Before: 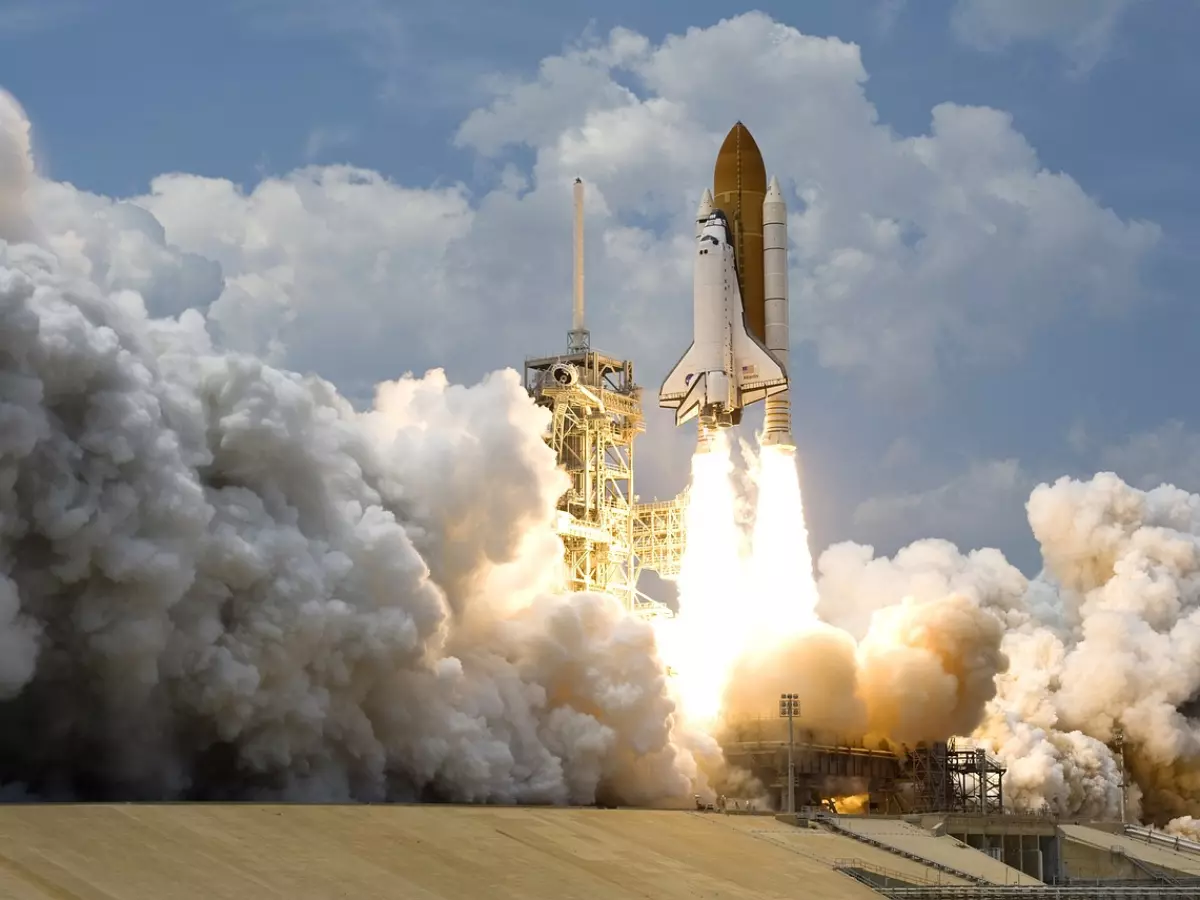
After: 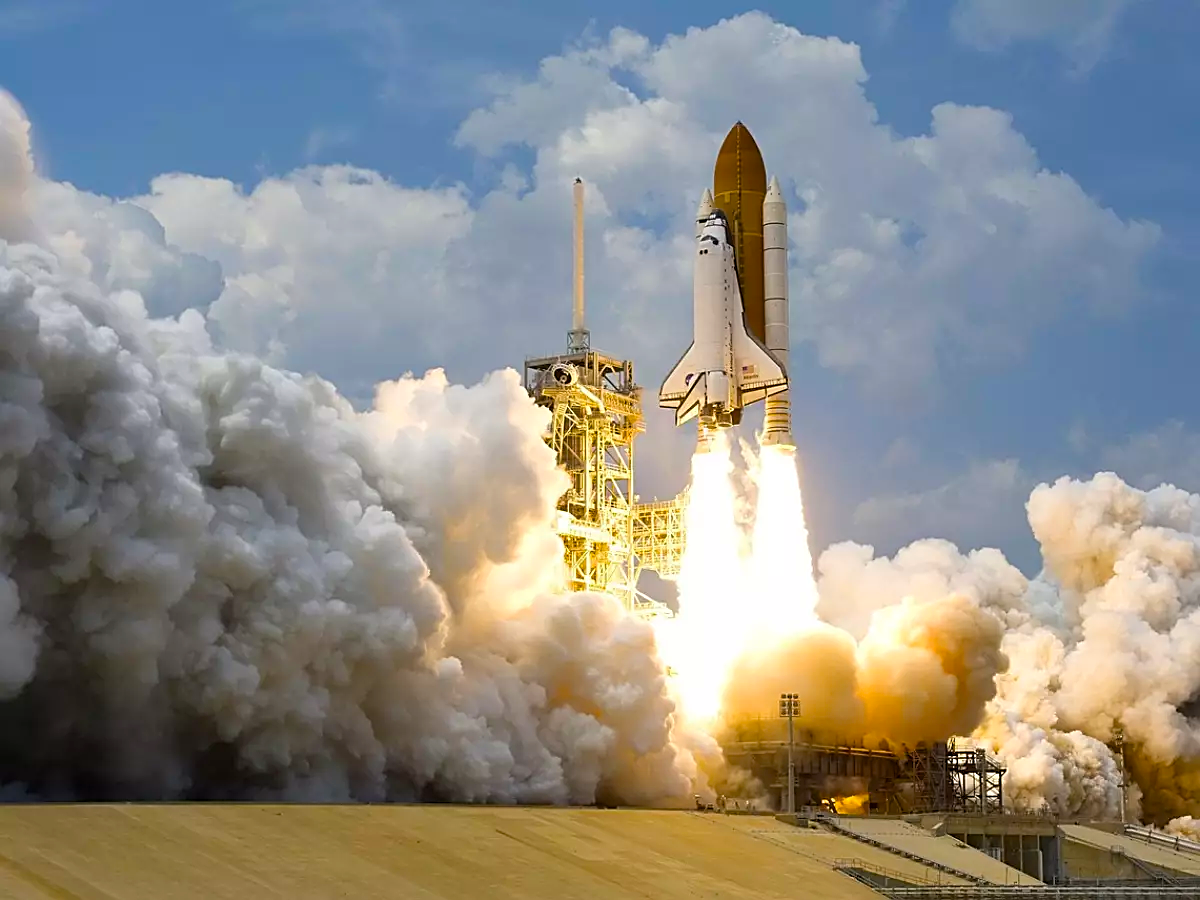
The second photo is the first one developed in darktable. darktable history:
sharpen: amount 0.55
color contrast: green-magenta contrast 1.1, blue-yellow contrast 1.1, unbound 0
color balance rgb: perceptual saturation grading › global saturation 30%, global vibrance 10%
